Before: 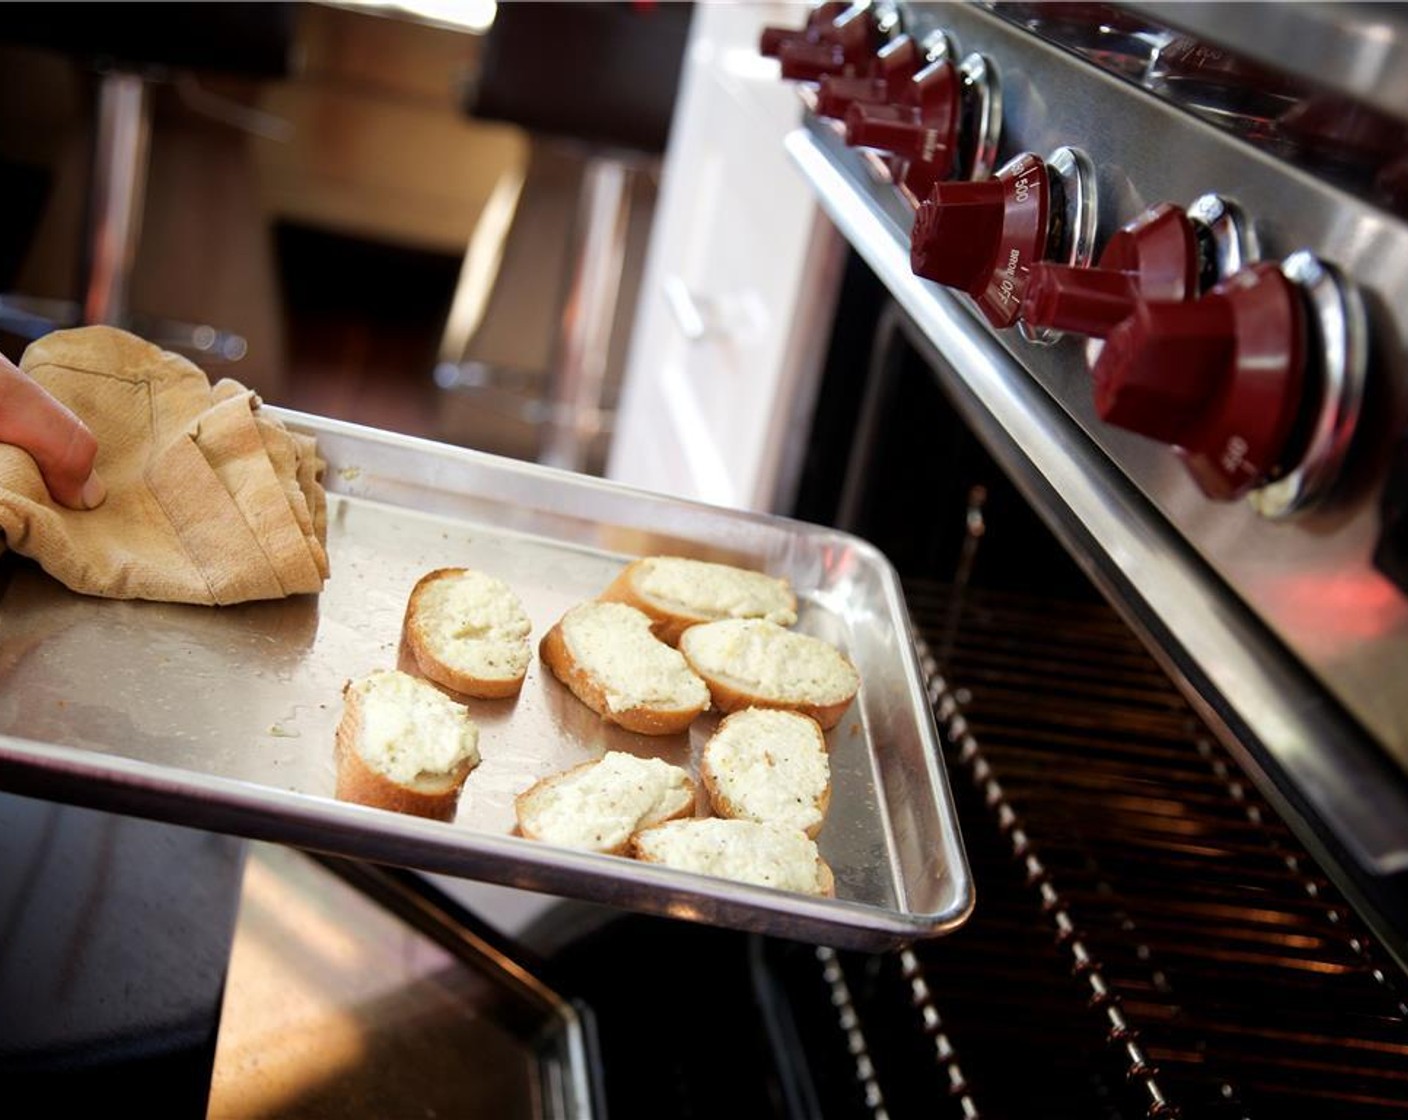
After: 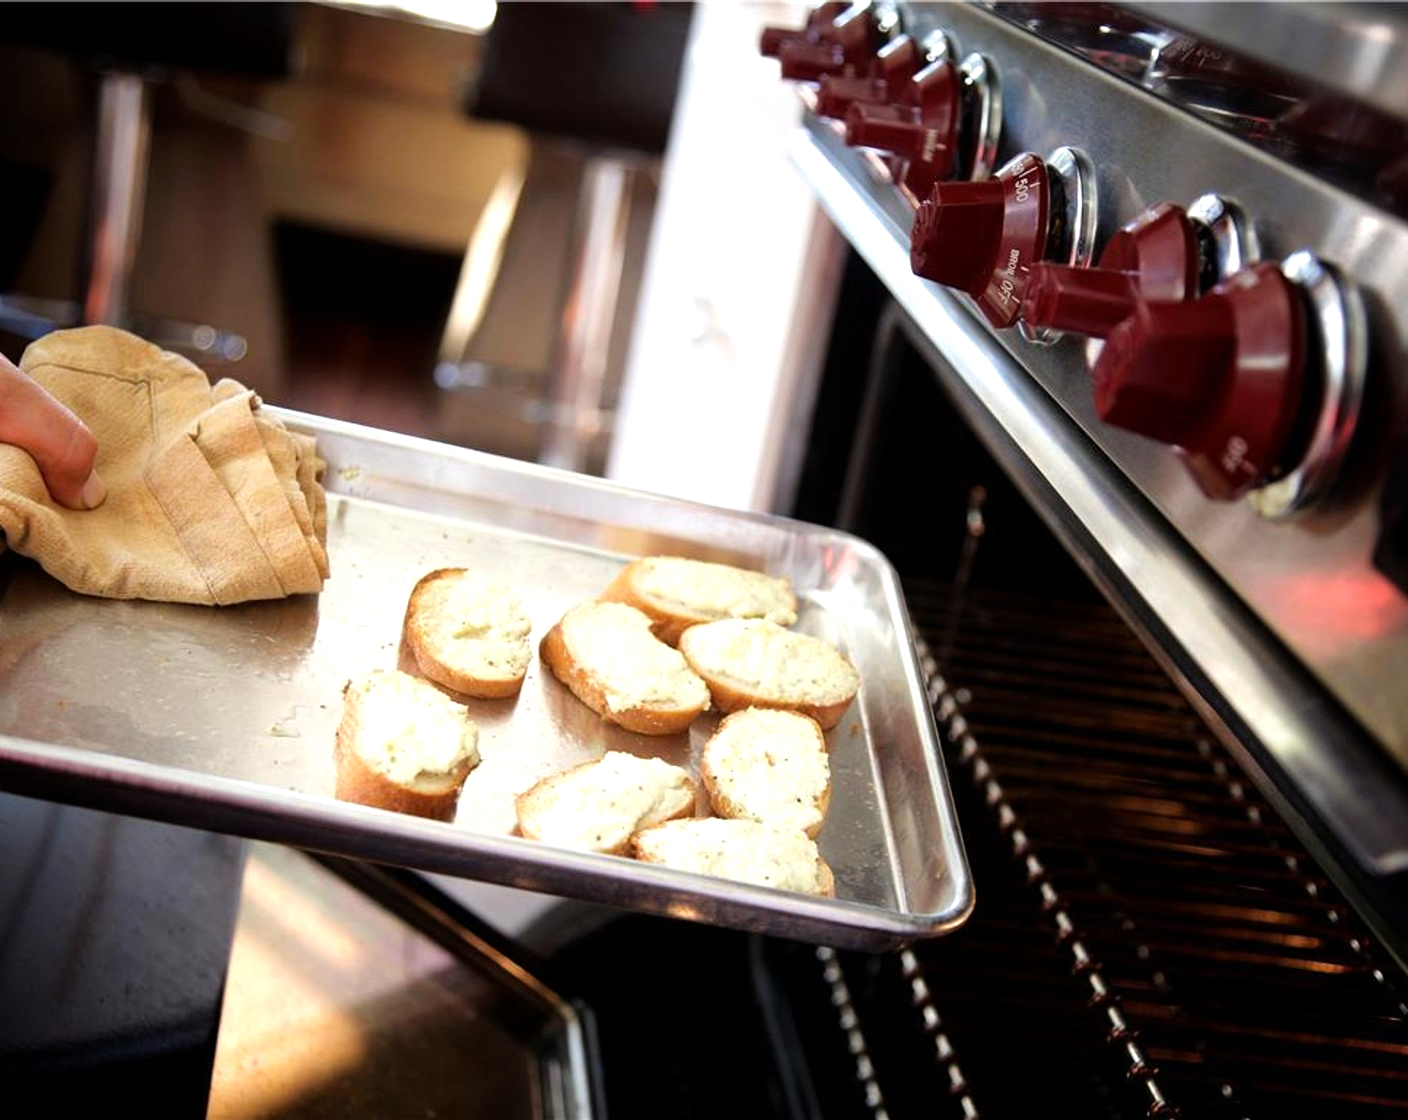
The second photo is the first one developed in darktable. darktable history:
tone equalizer: -8 EV -0.448 EV, -7 EV -0.386 EV, -6 EV -0.298 EV, -5 EV -0.186 EV, -3 EV 0.254 EV, -2 EV 0.315 EV, -1 EV 0.364 EV, +0 EV 0.443 EV
